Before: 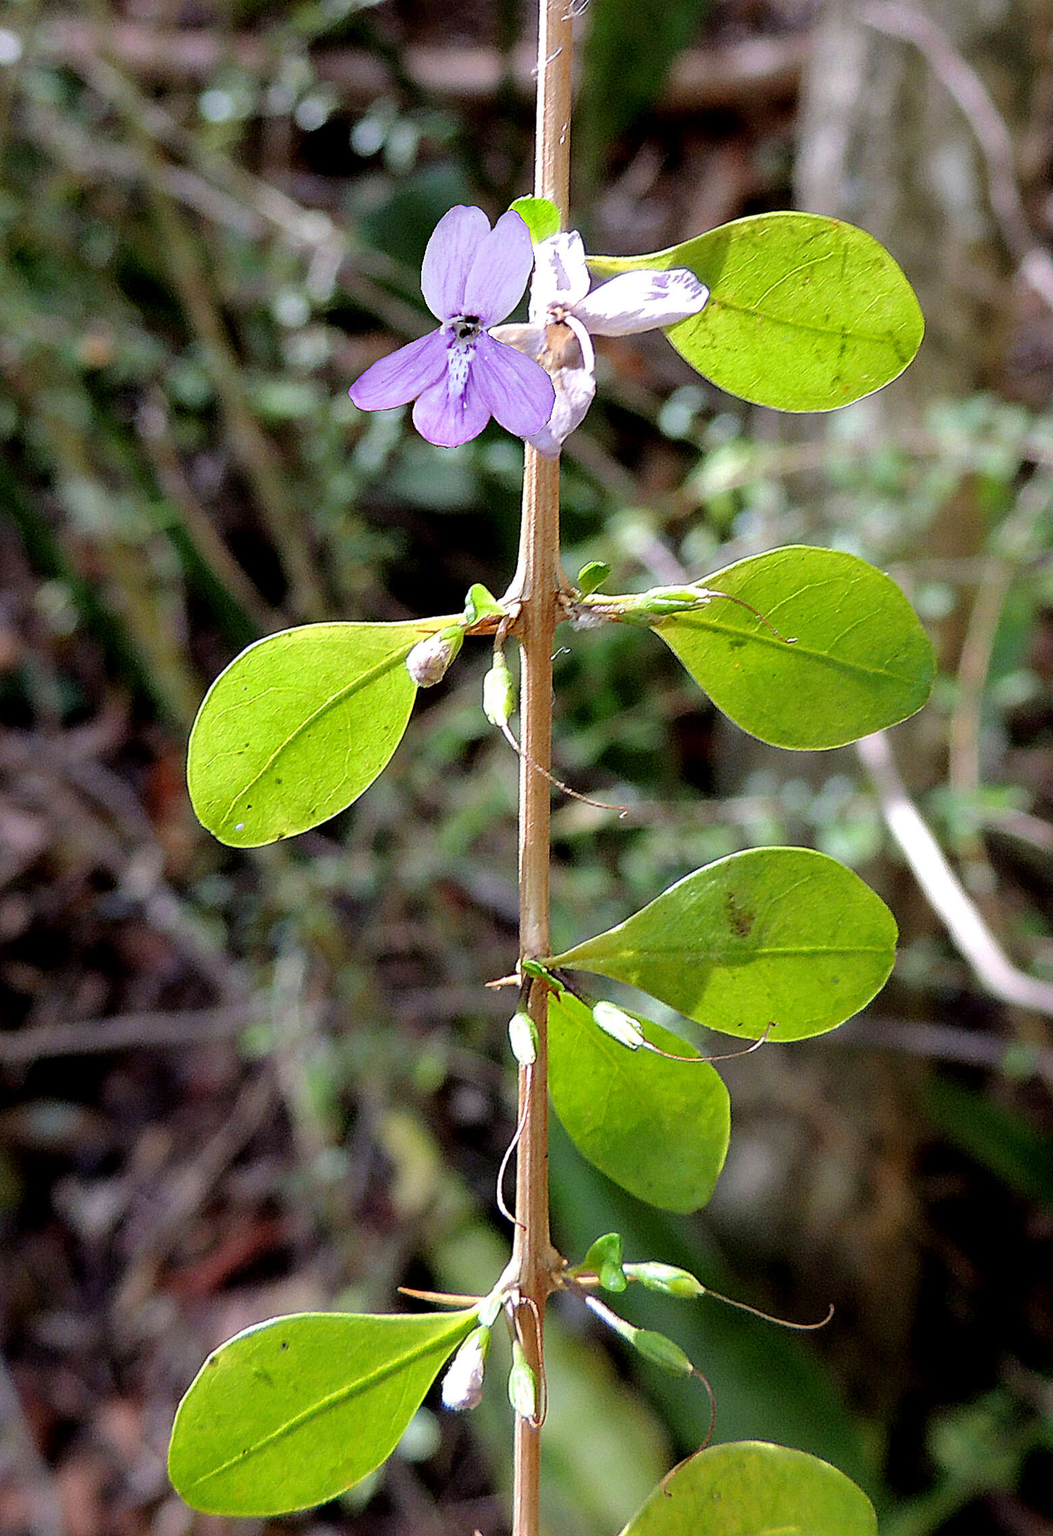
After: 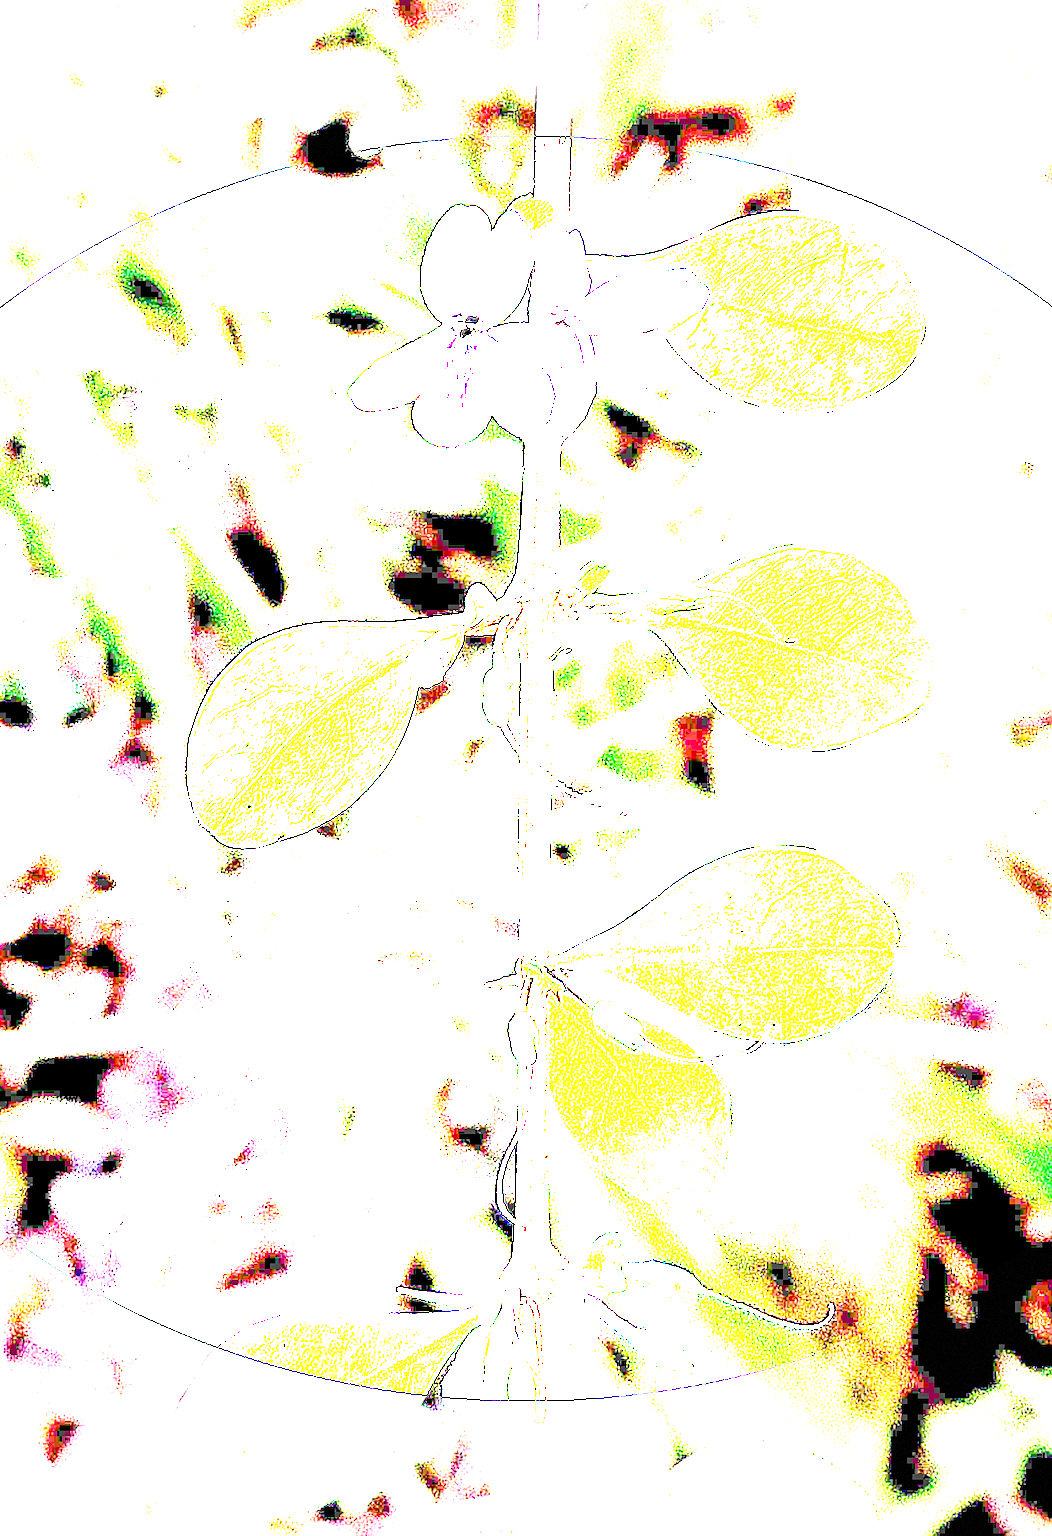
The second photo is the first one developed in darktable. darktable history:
vignetting: fall-off start 100%, fall-off radius 71%, brightness -0.434, saturation -0.2, width/height ratio 1.178, dithering 8-bit output, unbound false
sharpen: on, module defaults
exposure: exposure 8 EV, compensate highlight preservation false
